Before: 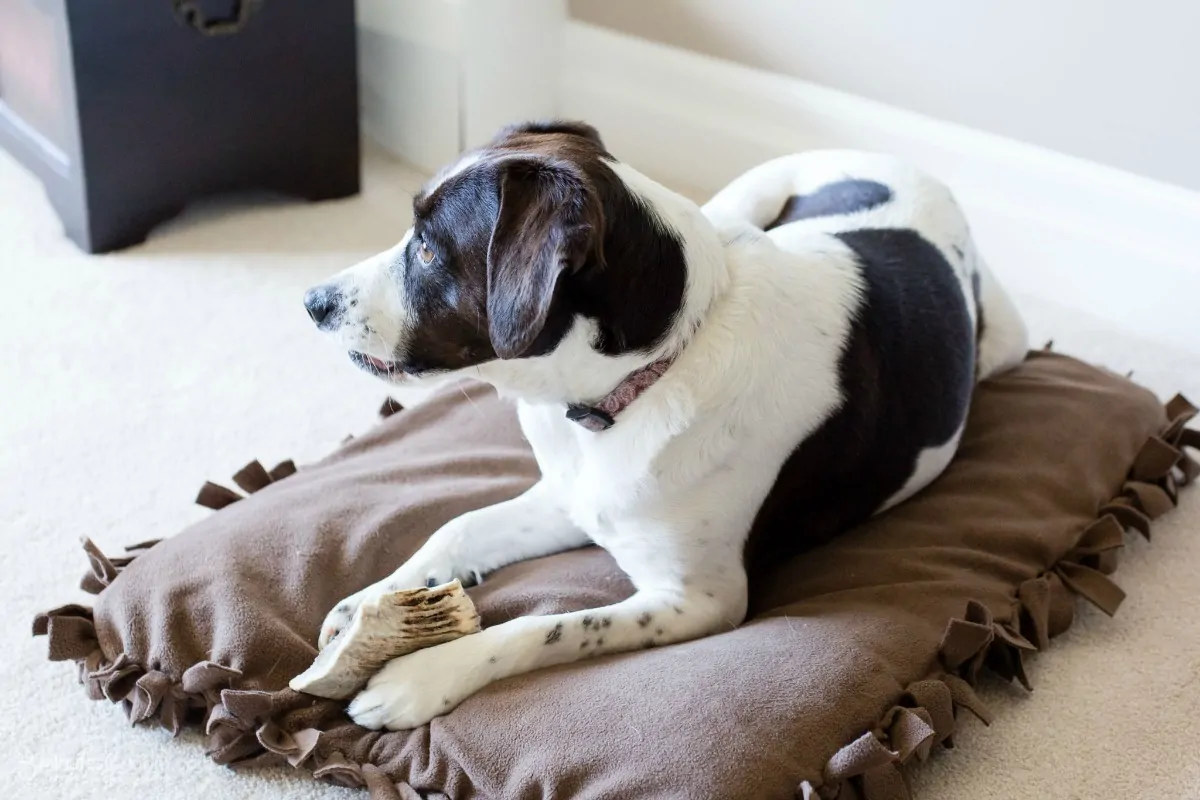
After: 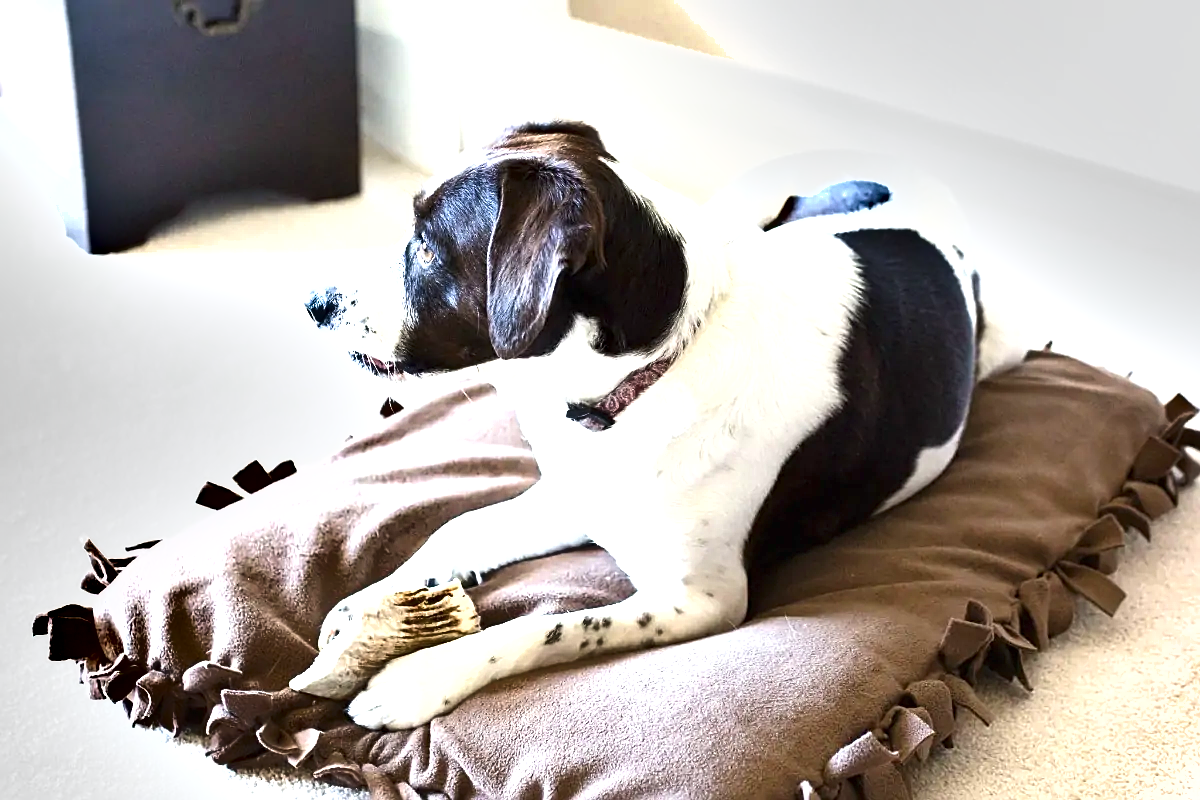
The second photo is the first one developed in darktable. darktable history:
exposure: black level correction 0, exposure 1.2 EV, compensate highlight preservation false
sharpen: on, module defaults
shadows and highlights: soften with gaussian
